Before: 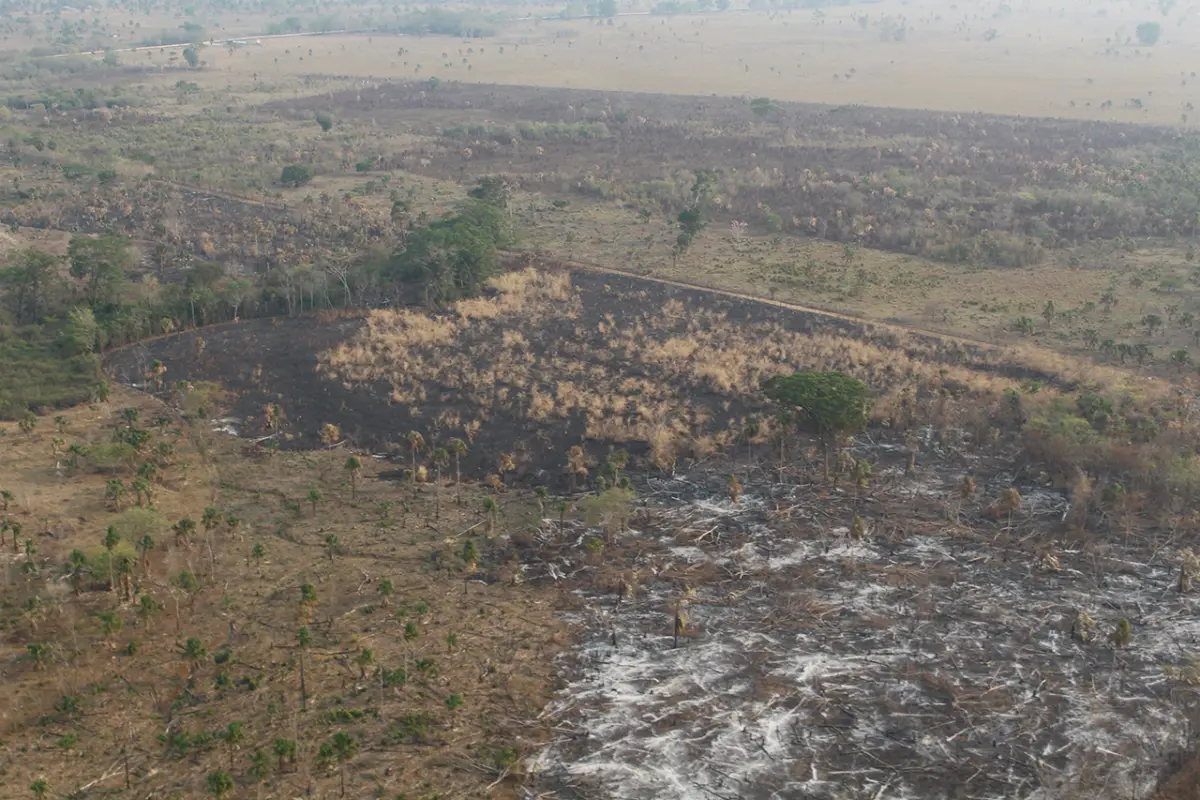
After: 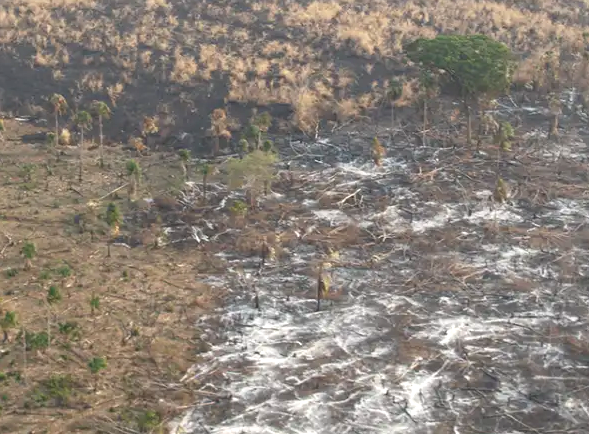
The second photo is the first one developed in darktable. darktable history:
exposure: black level correction 0, exposure 0.703 EV, compensate highlight preservation false
crop: left 29.823%, top 42.213%, right 21.03%, bottom 3.498%
